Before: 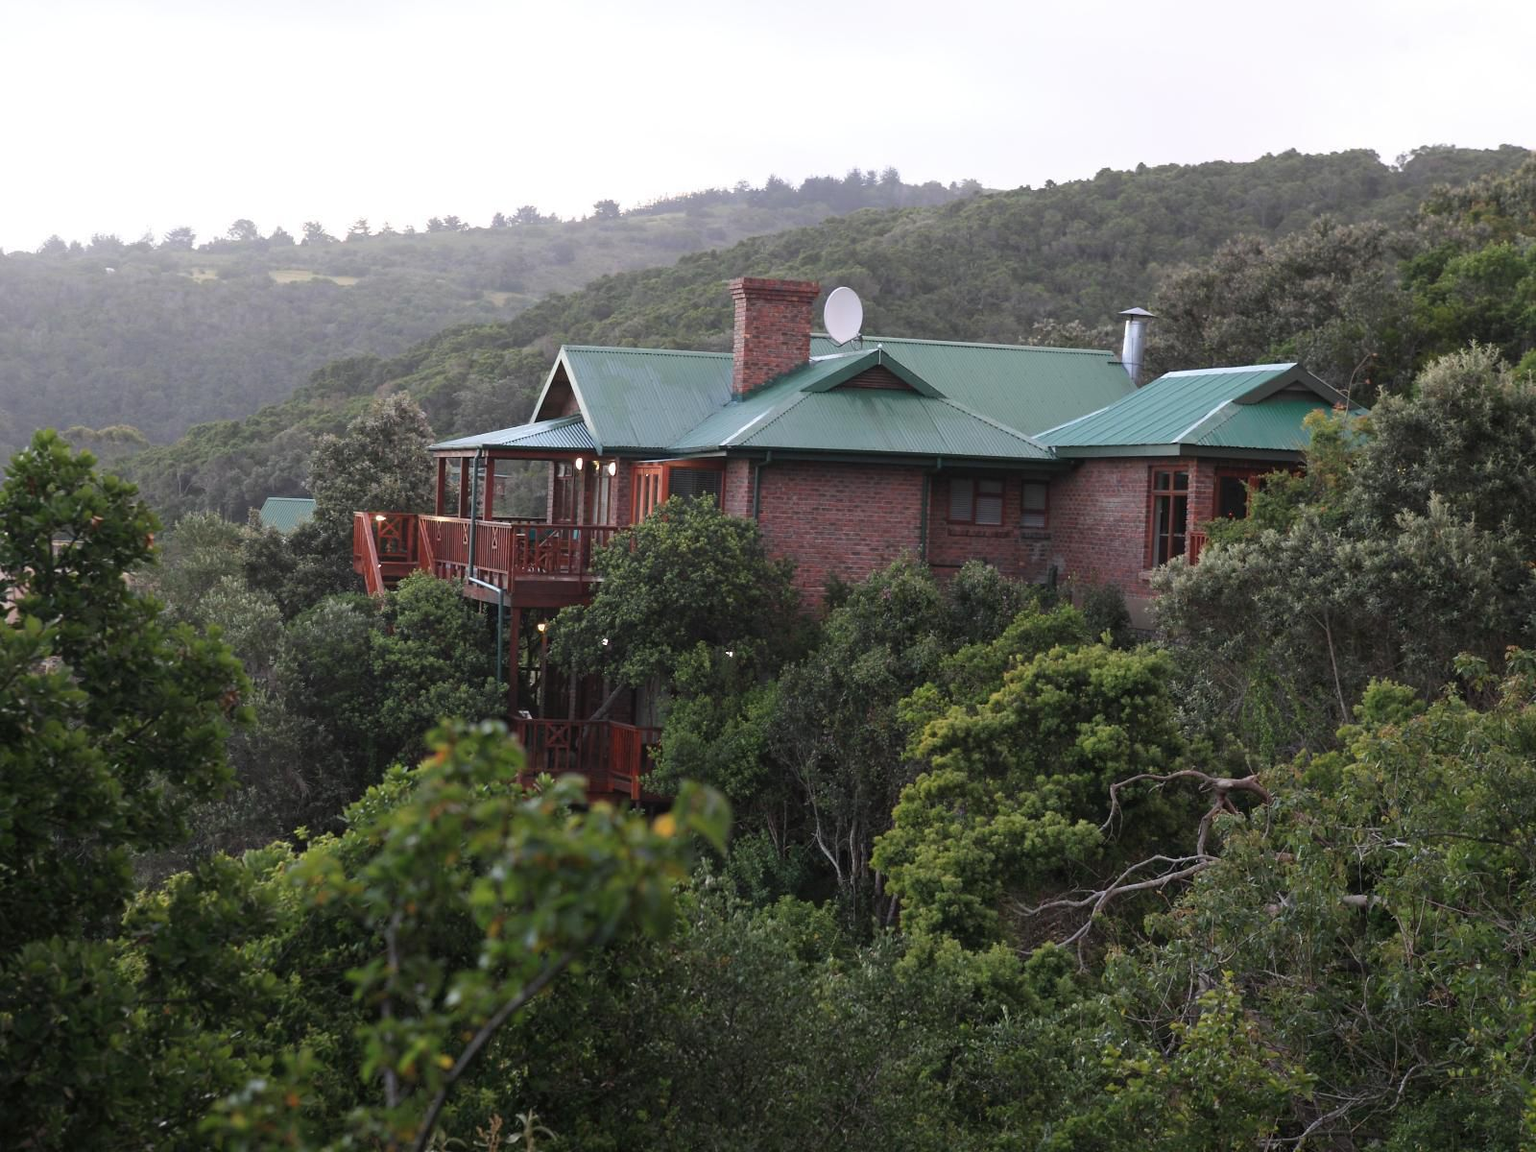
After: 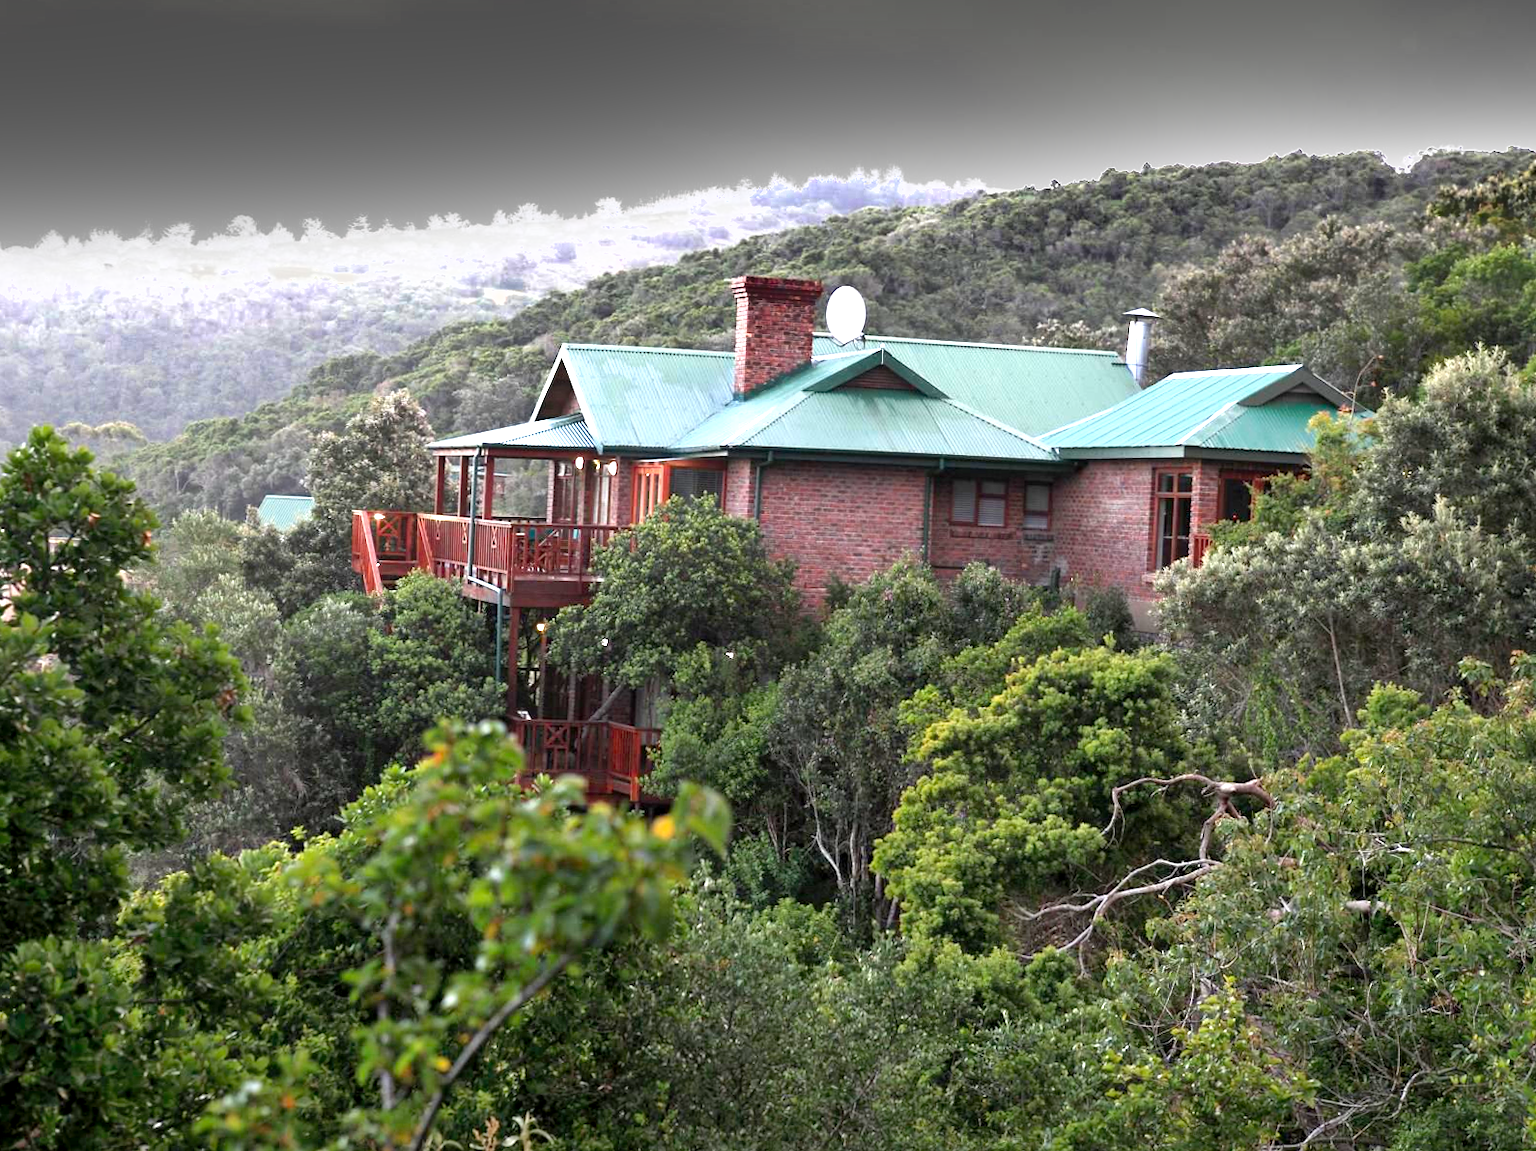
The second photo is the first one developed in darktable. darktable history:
exposure: black level correction 0.005, exposure 0.417 EV, compensate highlight preservation false
crop and rotate: angle -0.27°
shadows and highlights: soften with gaussian
color zones: curves: ch0 [(0, 0.444) (0.143, 0.442) (0.286, 0.441) (0.429, 0.441) (0.571, 0.441) (0.714, 0.441) (0.857, 0.442) (1, 0.444)]
levels: levels [0, 0.352, 0.703]
